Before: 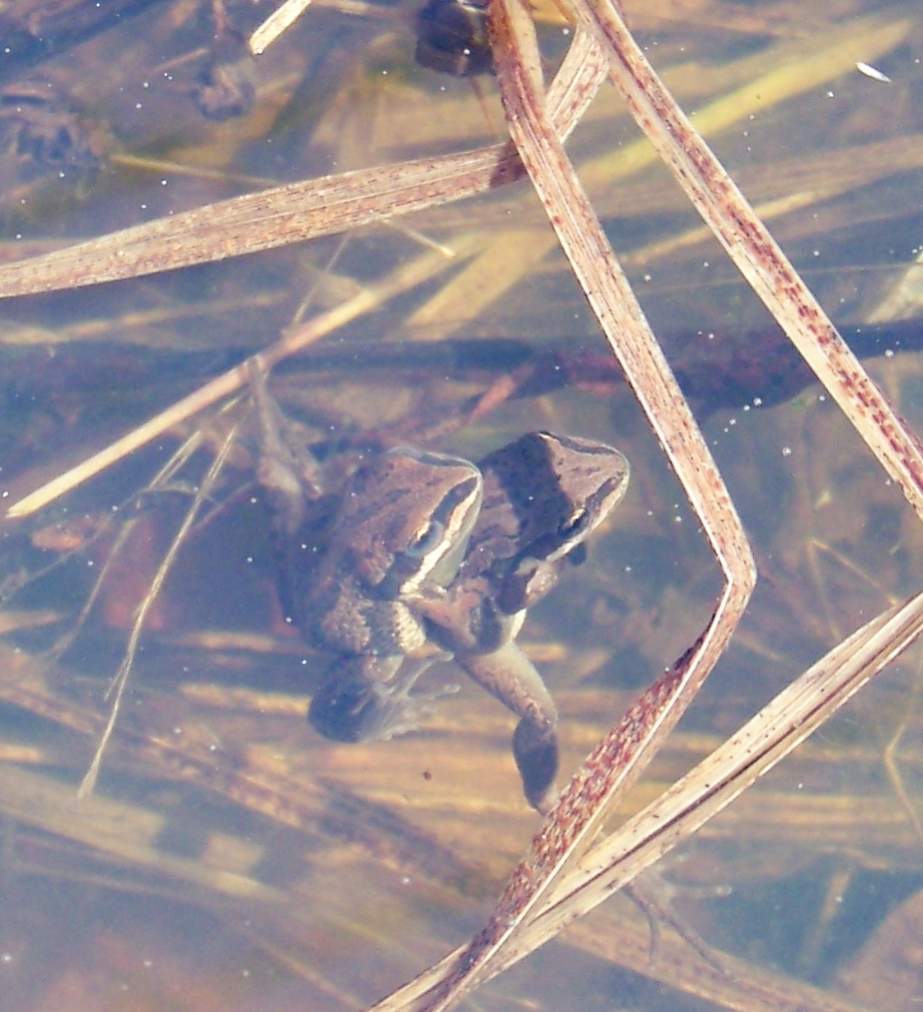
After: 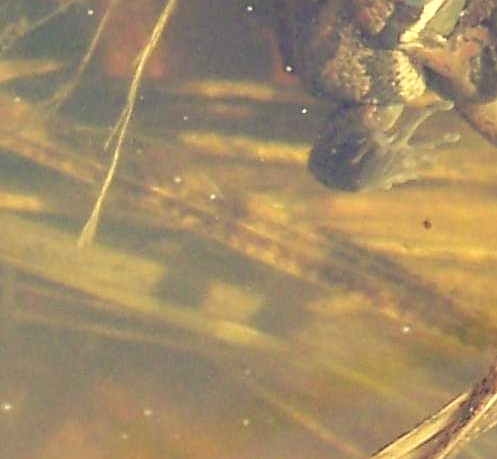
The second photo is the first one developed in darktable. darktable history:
color correction: highlights a* 0.141, highlights b* 29, shadows a* -0.215, shadows b* 21.24
crop and rotate: top 54.456%, right 46.047%, bottom 0.18%
sharpen: on, module defaults
tone equalizer: smoothing diameter 24.82%, edges refinement/feathering 6.54, preserve details guided filter
